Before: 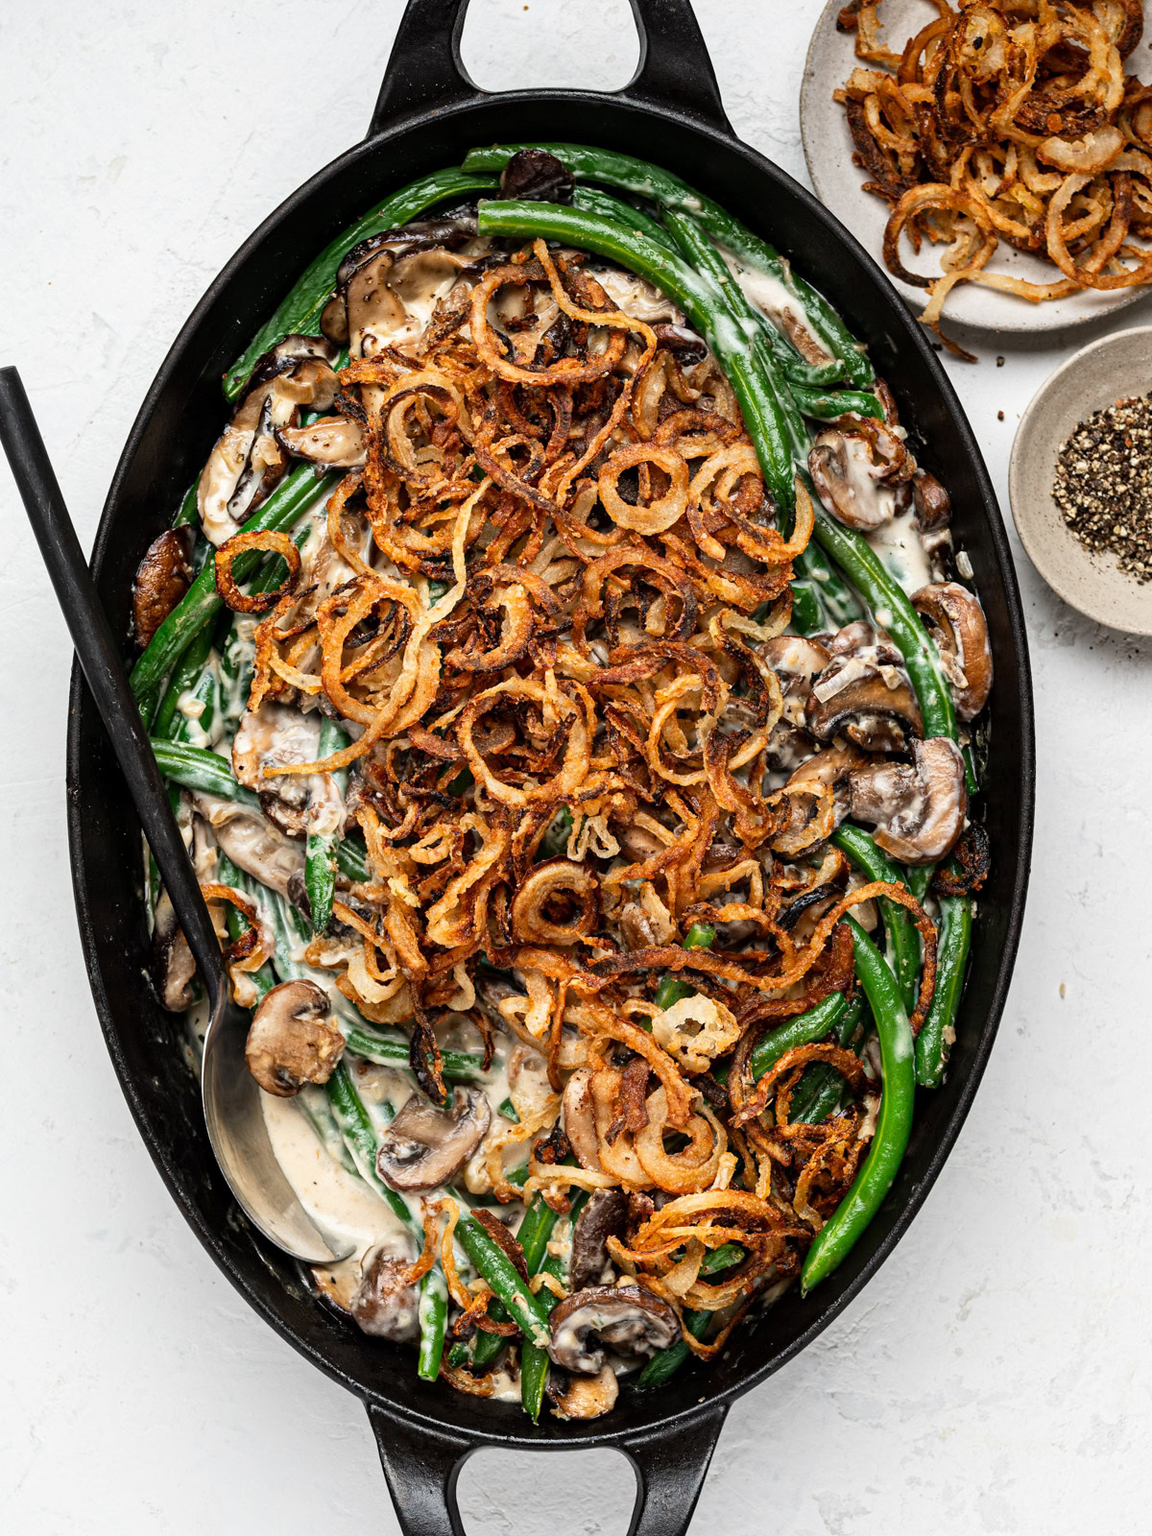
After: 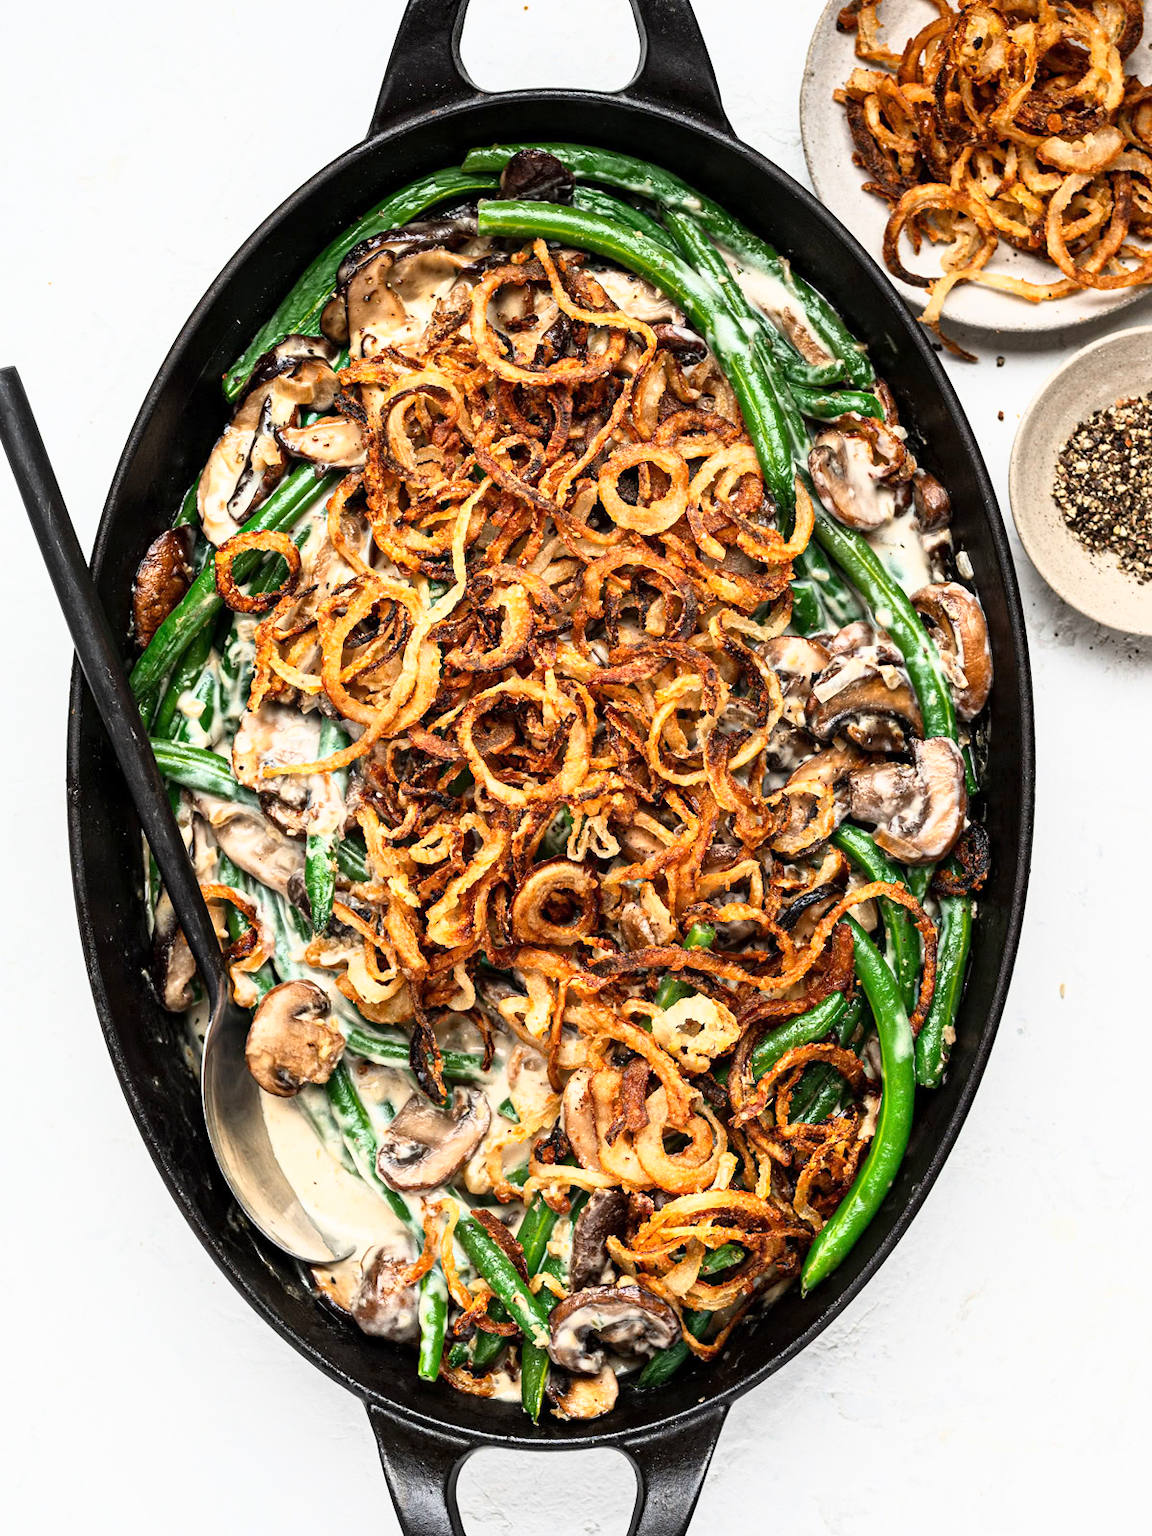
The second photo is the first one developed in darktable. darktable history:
base curve: curves: ch0 [(0, 0) (0.557, 0.834) (1, 1)]
